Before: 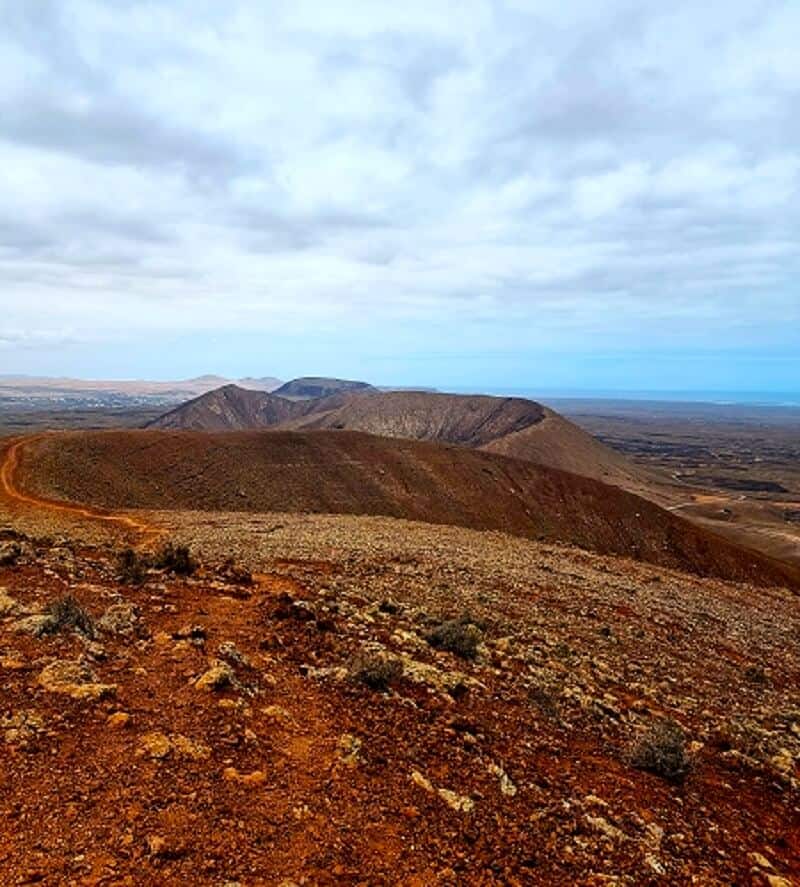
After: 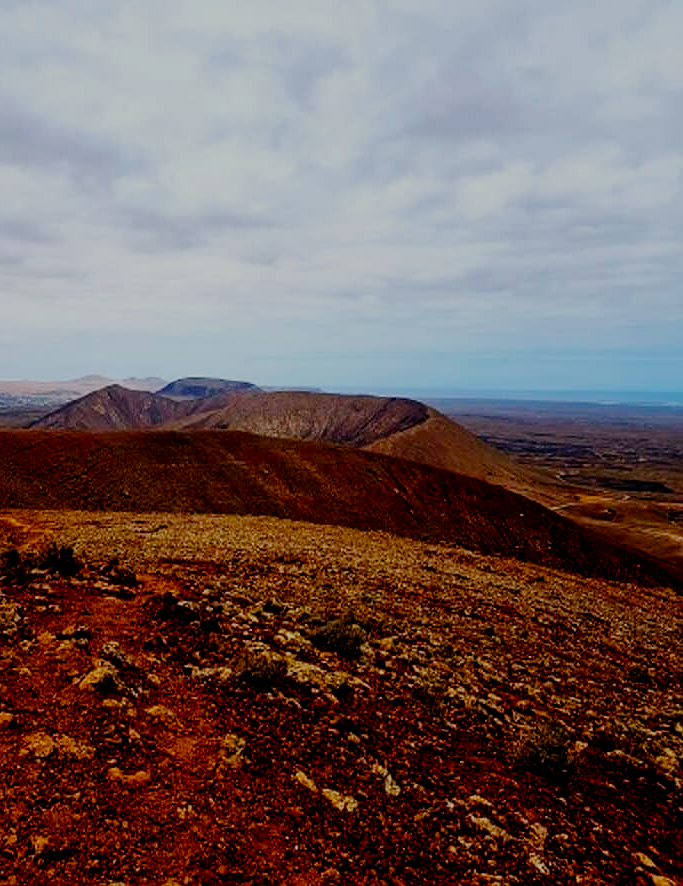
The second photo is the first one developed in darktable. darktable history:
color balance rgb: perceptual saturation grading › global saturation 20%, perceptual saturation grading › highlights -25%, perceptual saturation grading › shadows 50%
color balance: lift [0.998, 0.998, 1.001, 1.002], gamma [0.995, 1.025, 0.992, 0.975], gain [0.995, 1.02, 0.997, 0.98]
crop and rotate: left 14.584%
filmic rgb: middle gray luminance 29%, black relative exposure -10.3 EV, white relative exposure 5.5 EV, threshold 6 EV, target black luminance 0%, hardness 3.95, latitude 2.04%, contrast 1.132, highlights saturation mix 5%, shadows ↔ highlights balance 15.11%, preserve chrominance no, color science v3 (2019), use custom middle-gray values true, iterations of high-quality reconstruction 0, enable highlight reconstruction true
